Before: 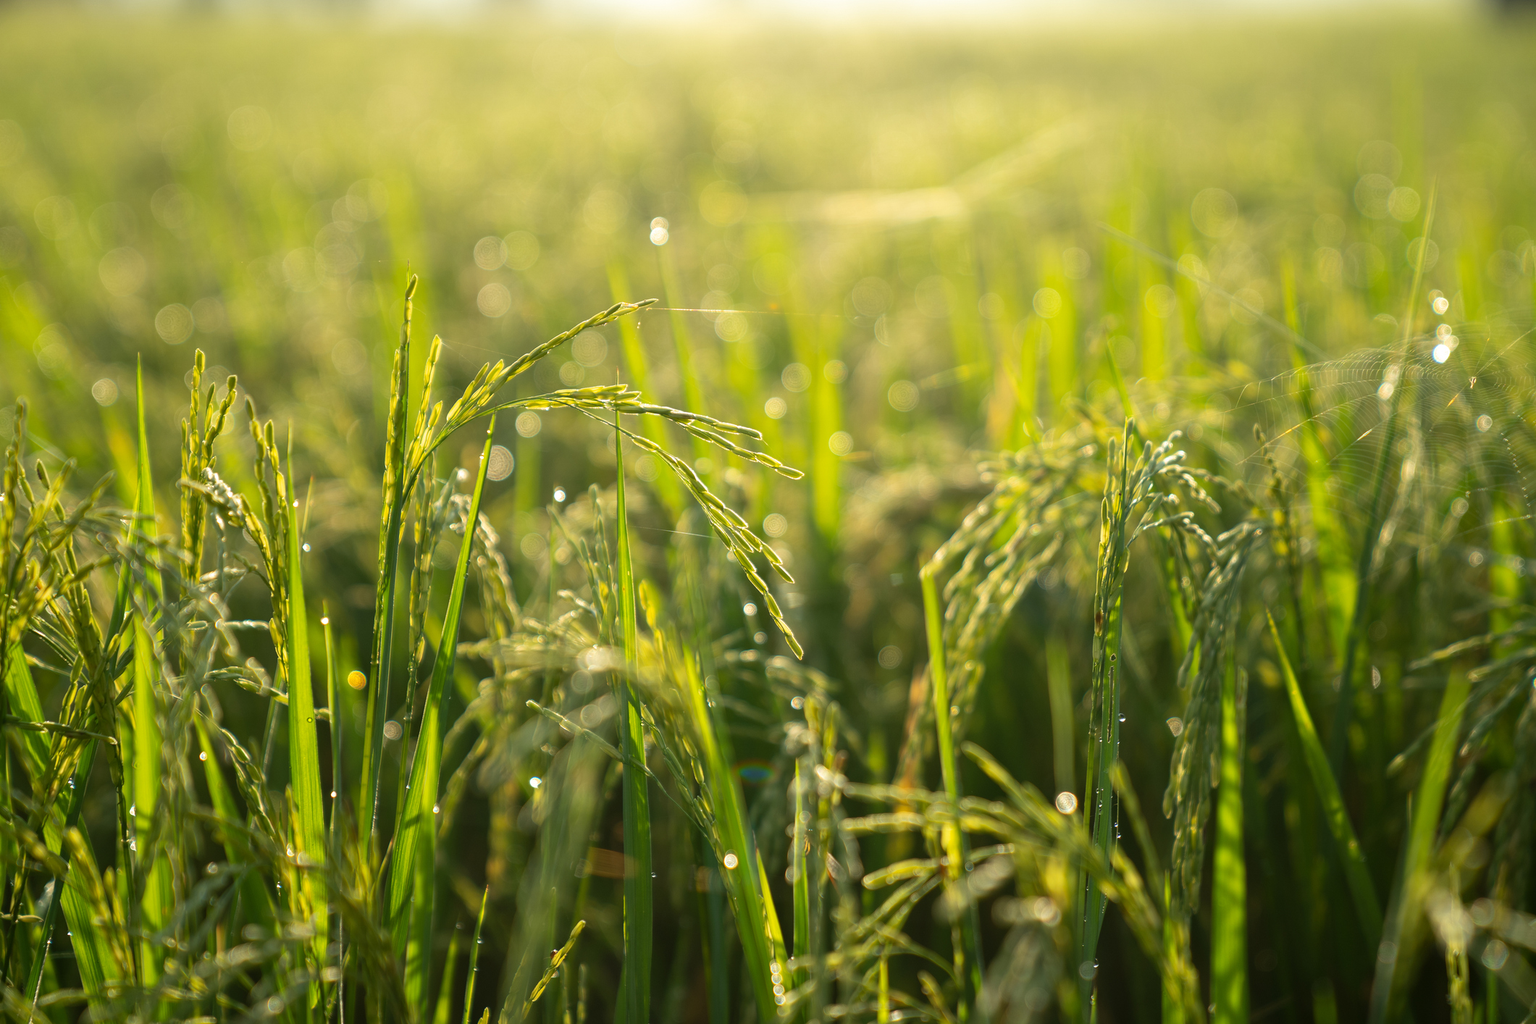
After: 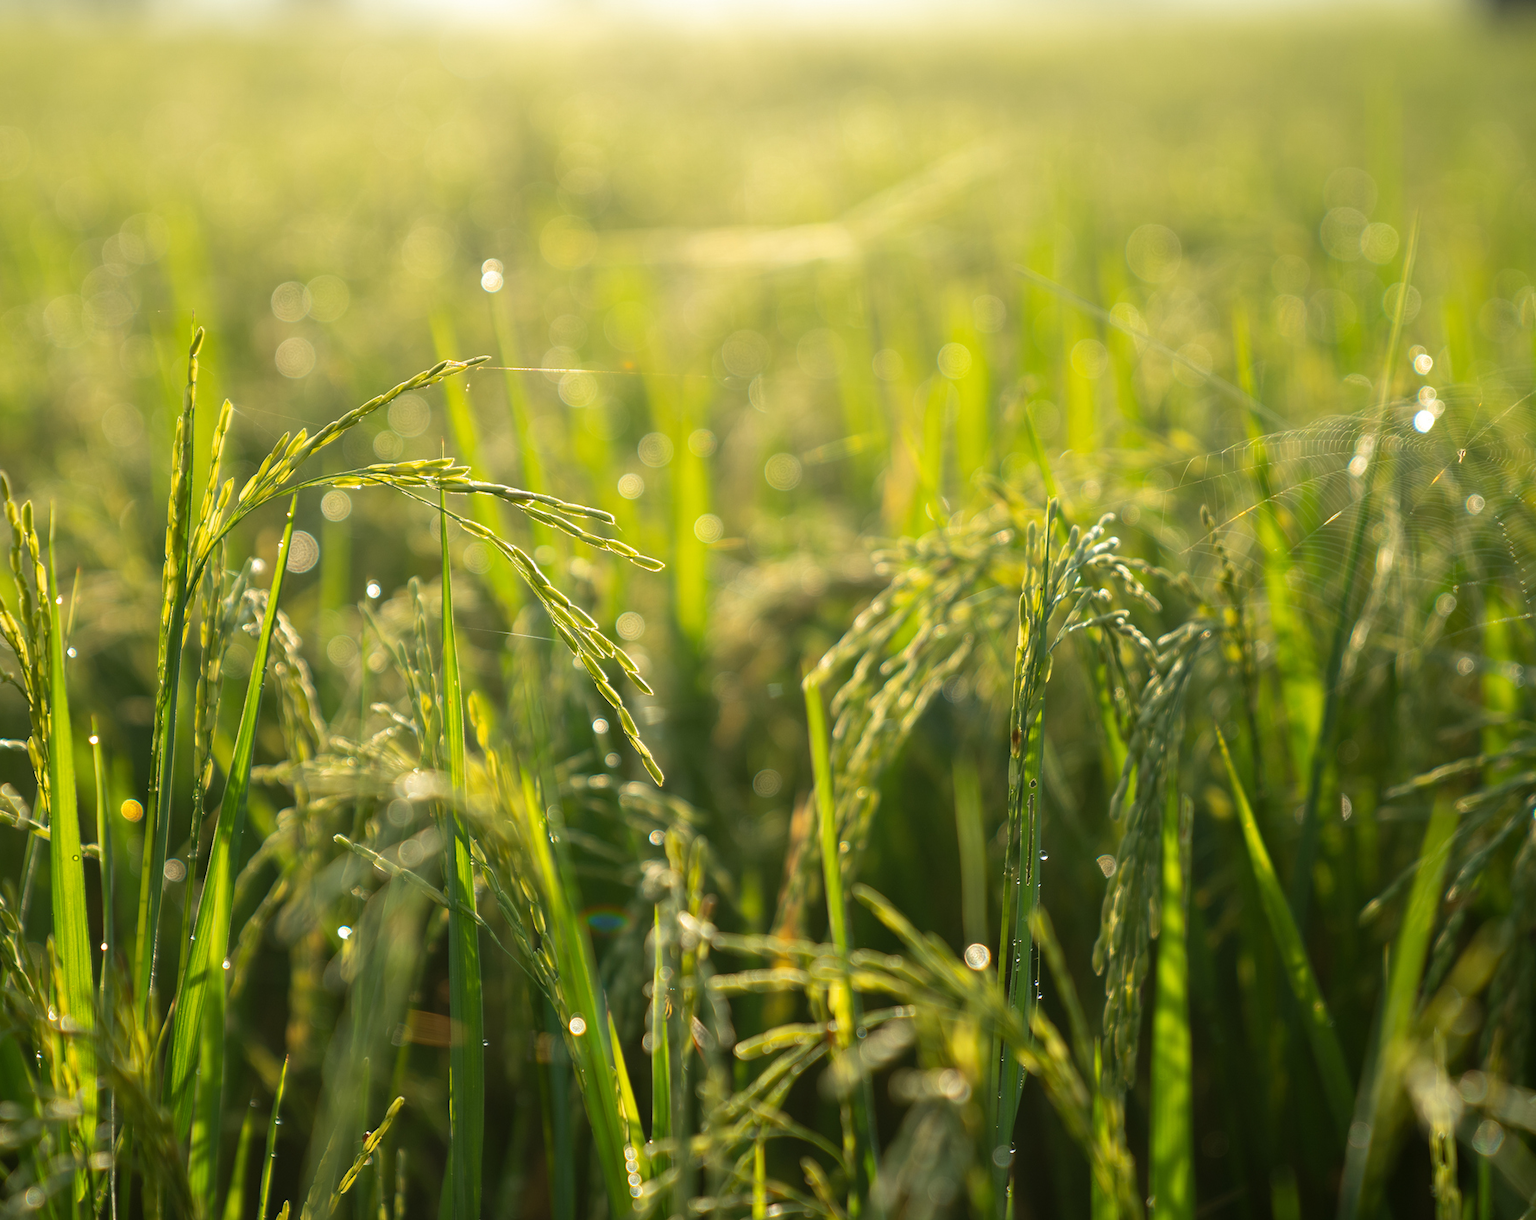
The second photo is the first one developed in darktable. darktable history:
crop: left 16.074%
